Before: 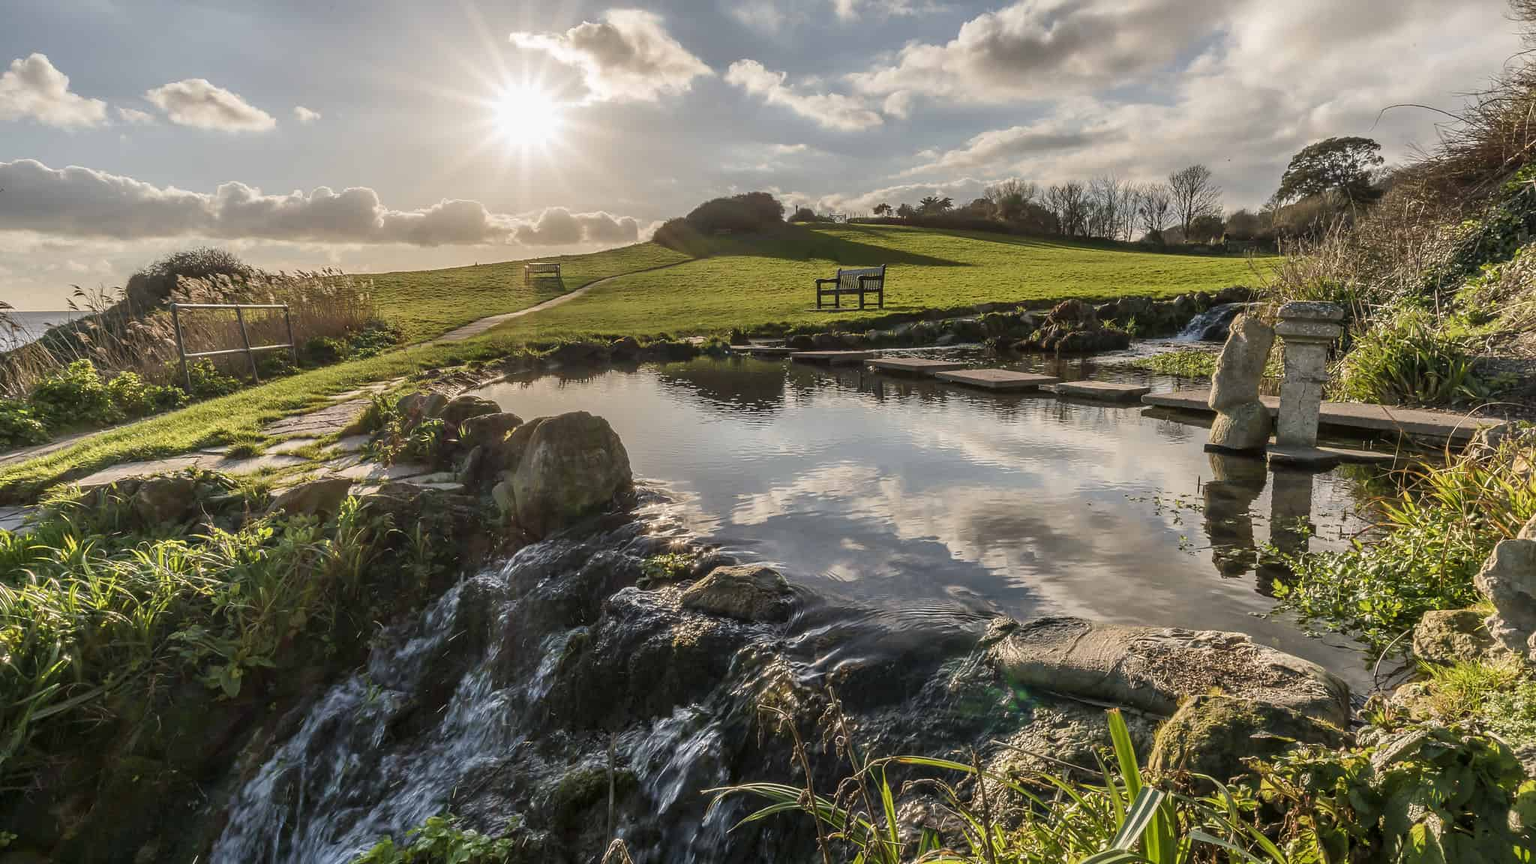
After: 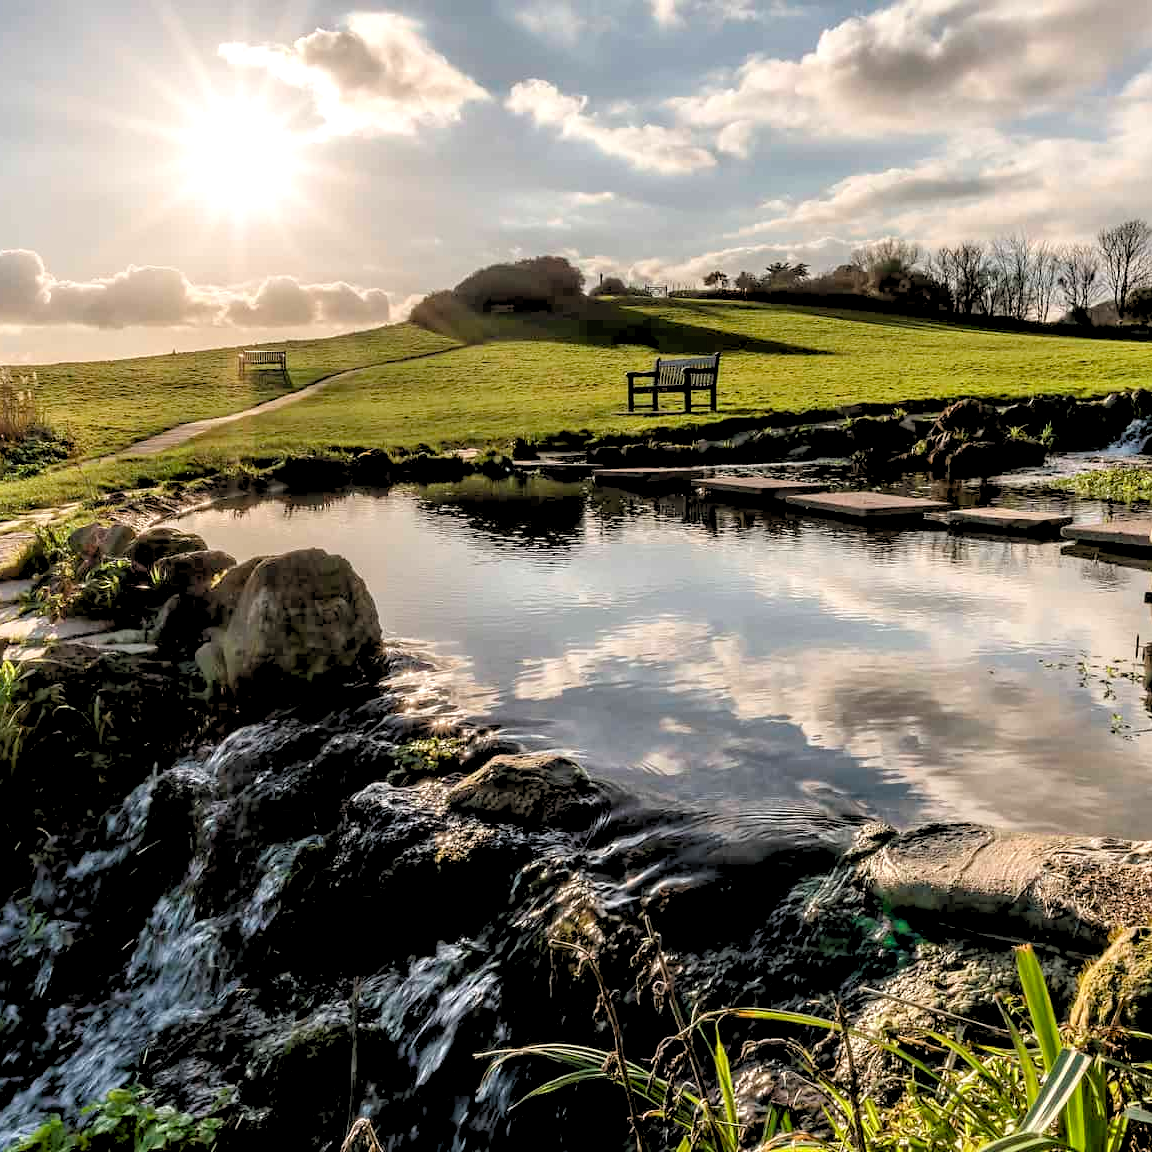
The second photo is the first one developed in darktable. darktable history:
crop and rotate: left 22.516%, right 21.234%
exposure: black level correction 0.005, exposure 0.286 EV, compensate highlight preservation false
rgb levels: levels [[0.029, 0.461, 0.922], [0, 0.5, 1], [0, 0.5, 1]]
